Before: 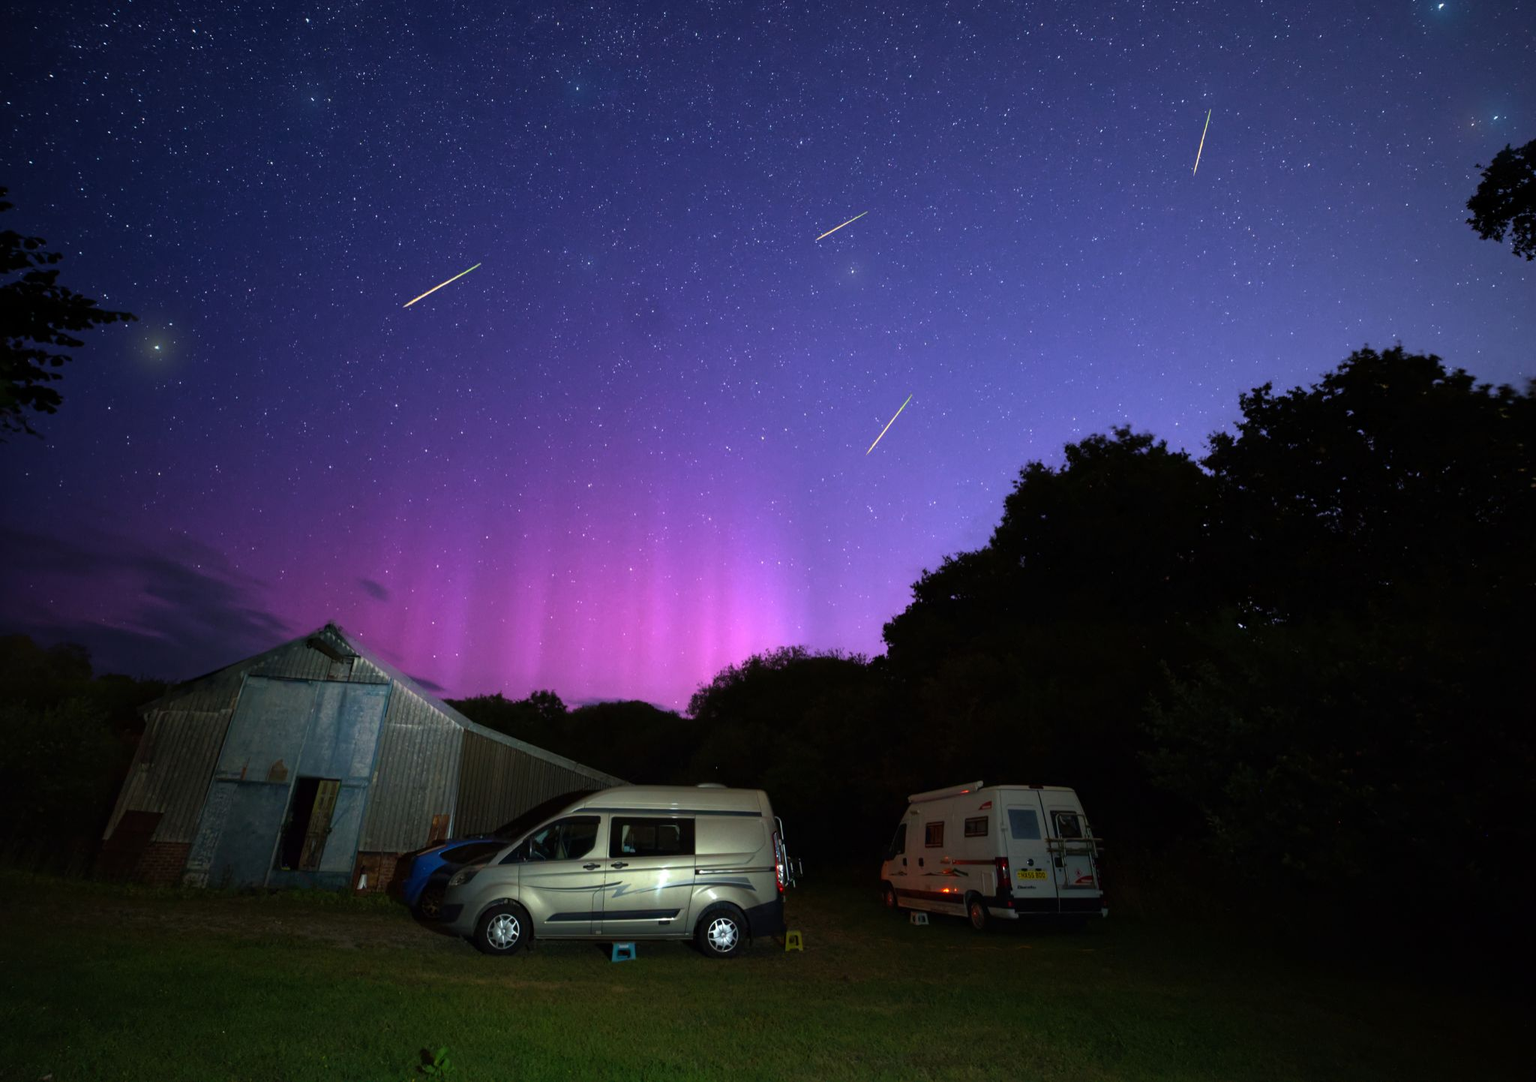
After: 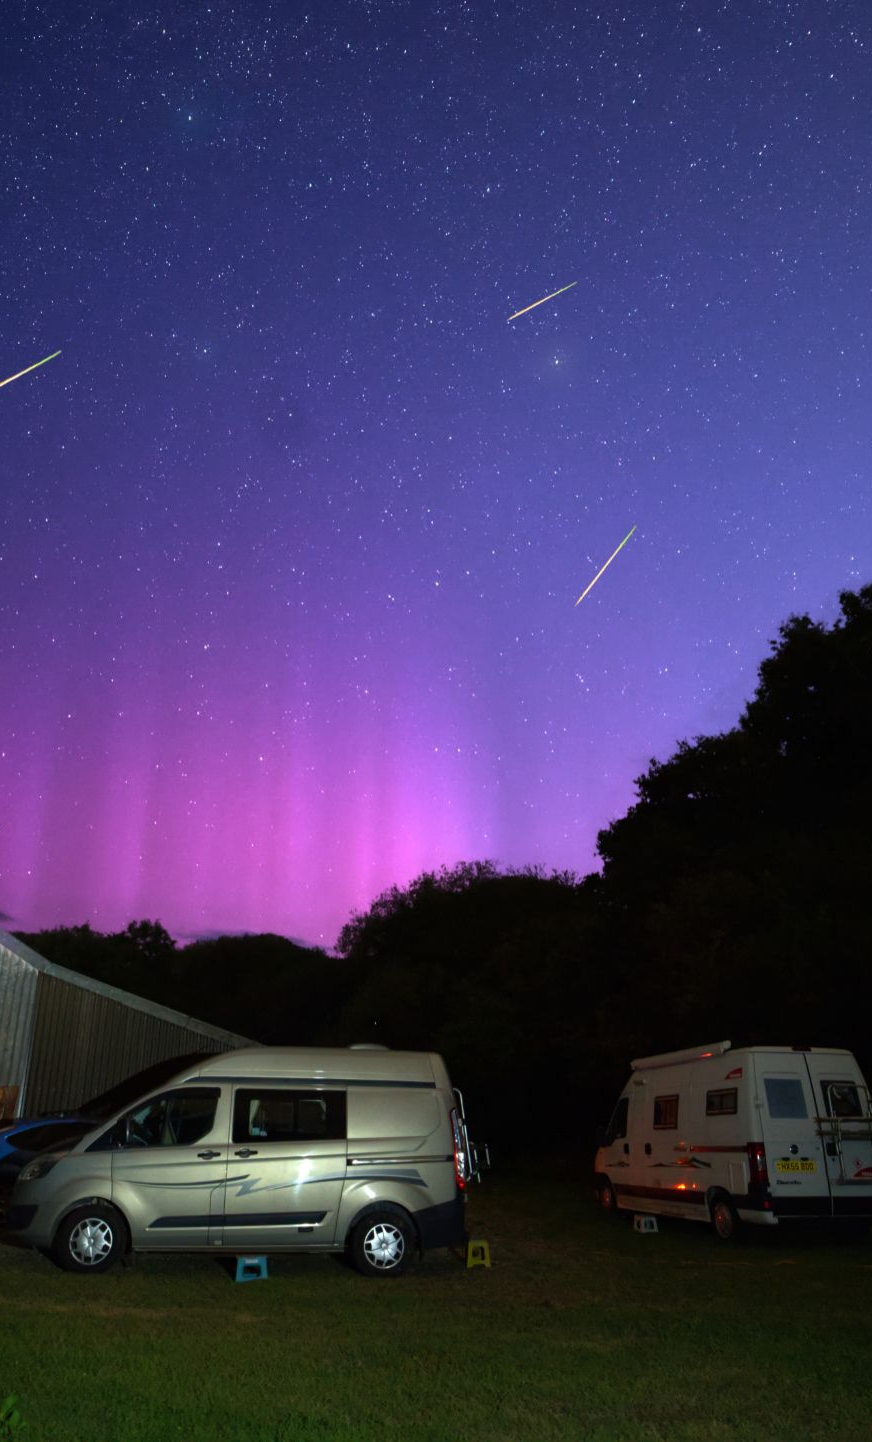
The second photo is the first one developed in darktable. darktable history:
crop: left 28.331%, right 29.088%
